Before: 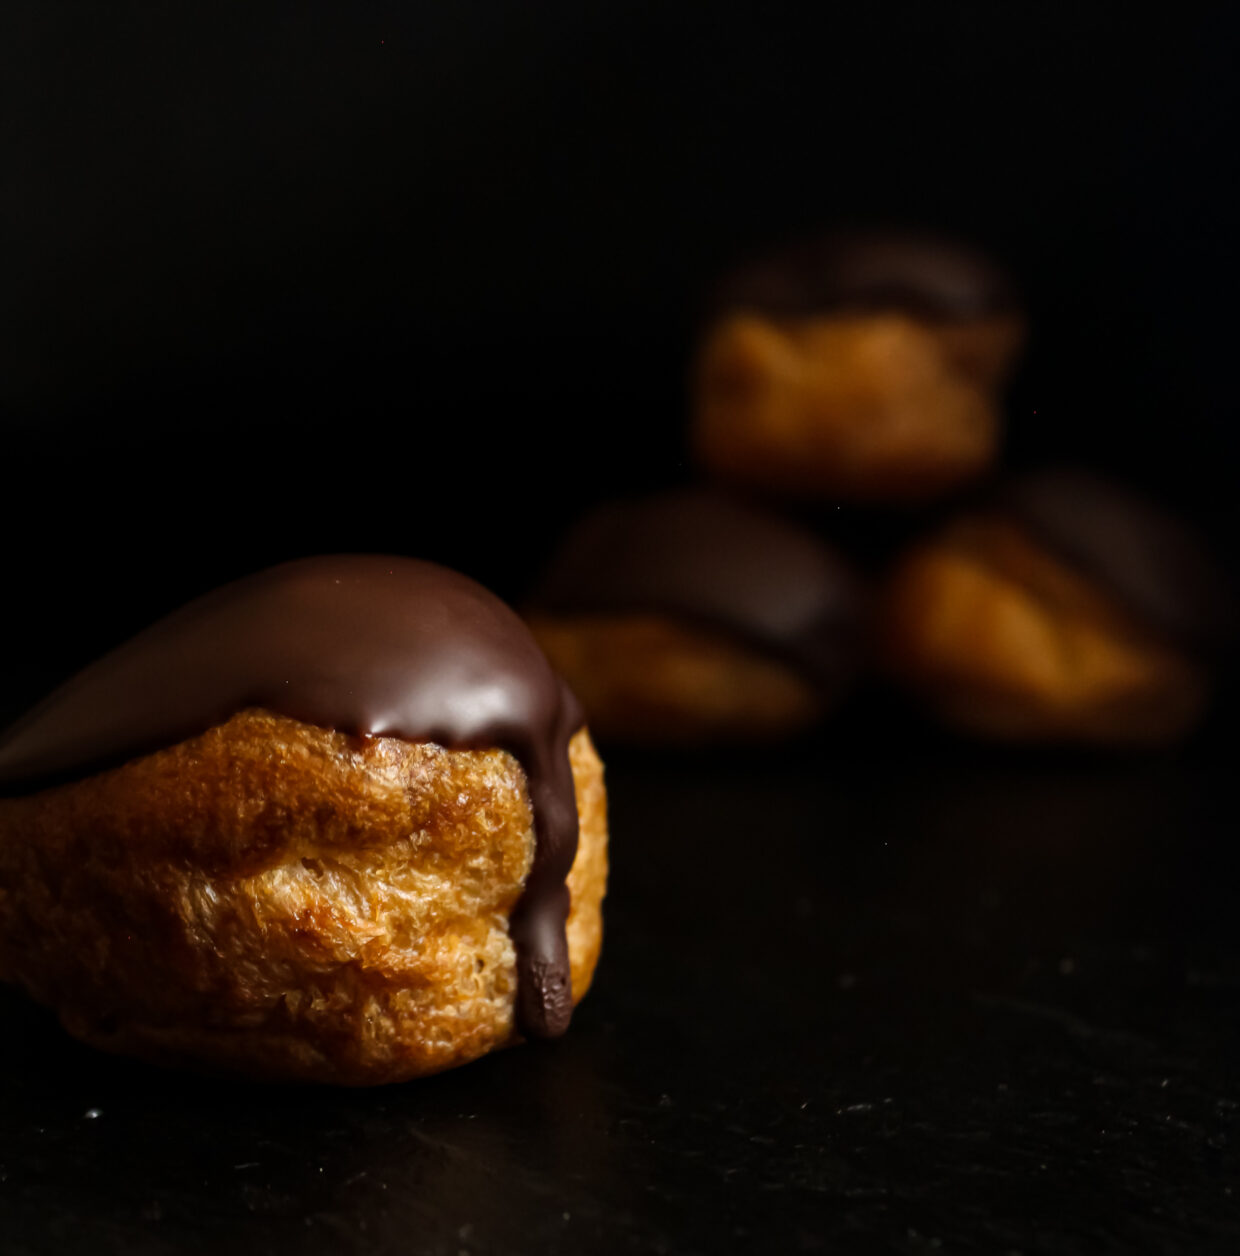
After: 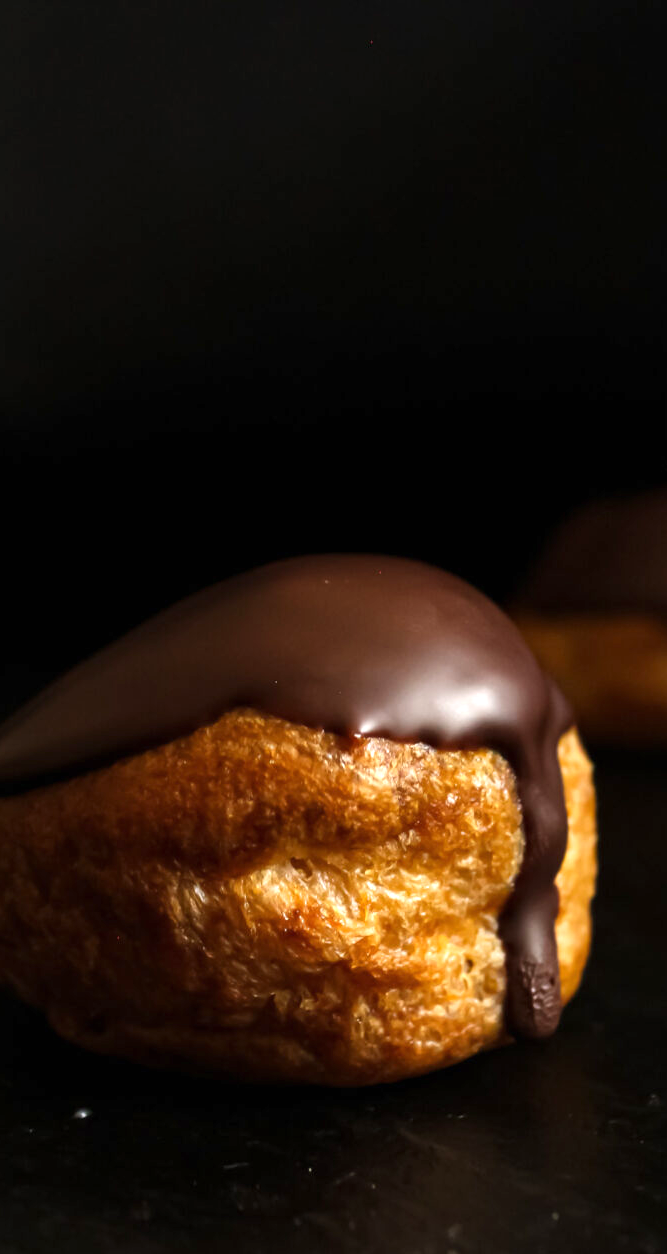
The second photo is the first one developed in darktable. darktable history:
exposure: black level correction 0, exposure 0.697 EV, compensate exposure bias true, compensate highlight preservation false
crop: left 0.913%, right 45.228%, bottom 0.087%
